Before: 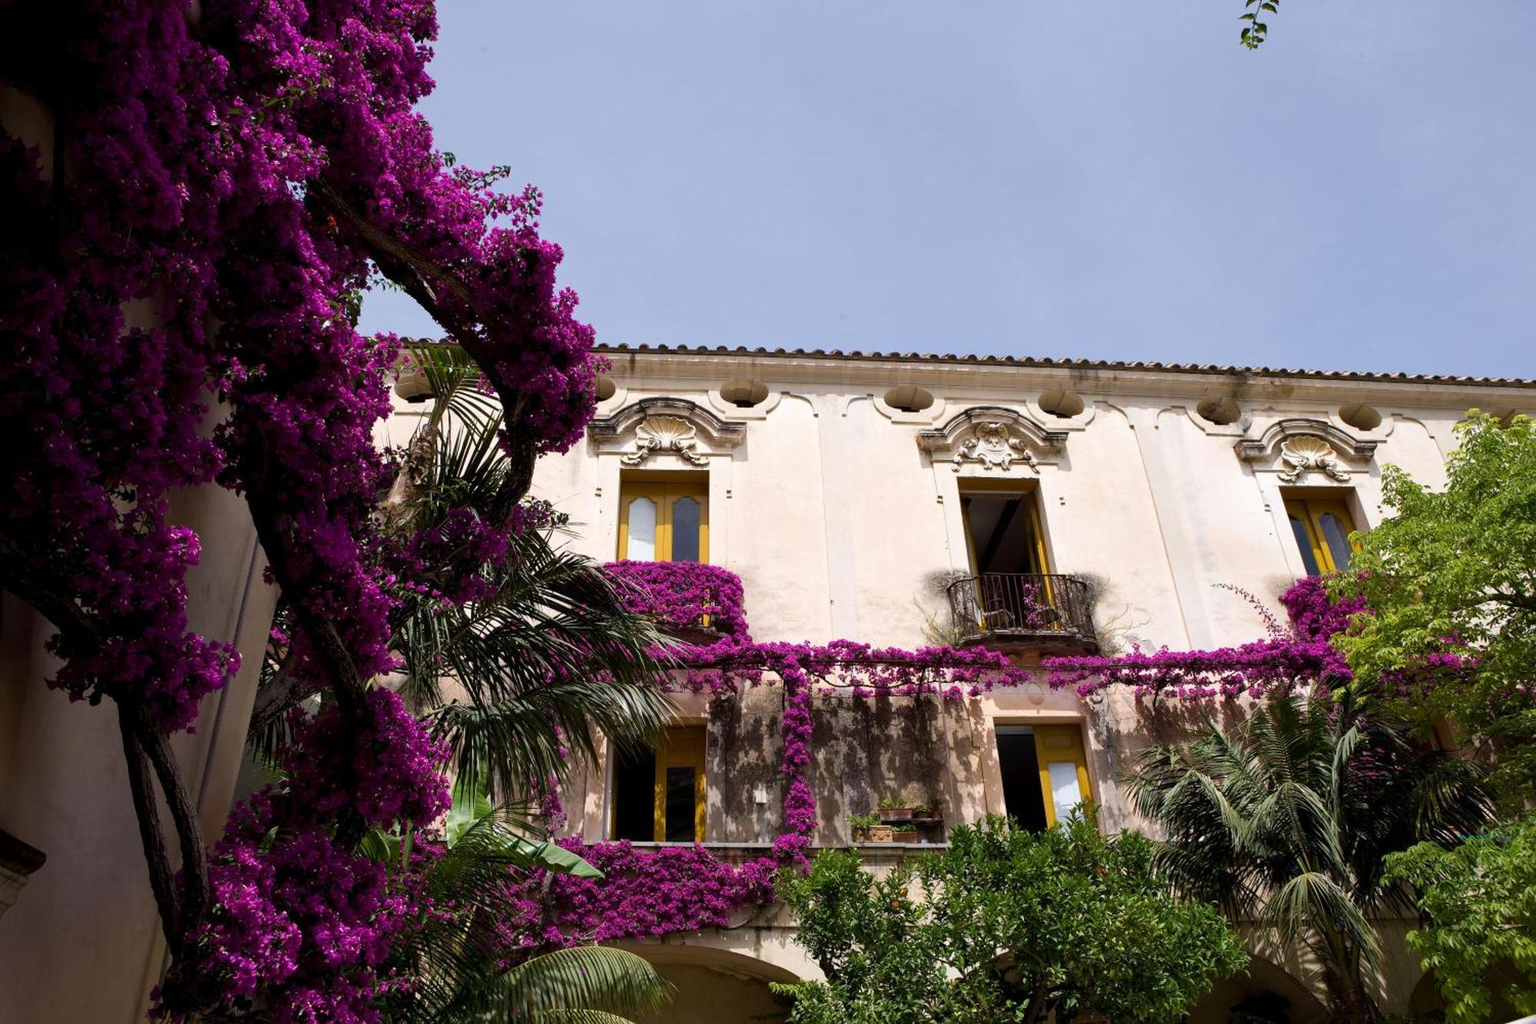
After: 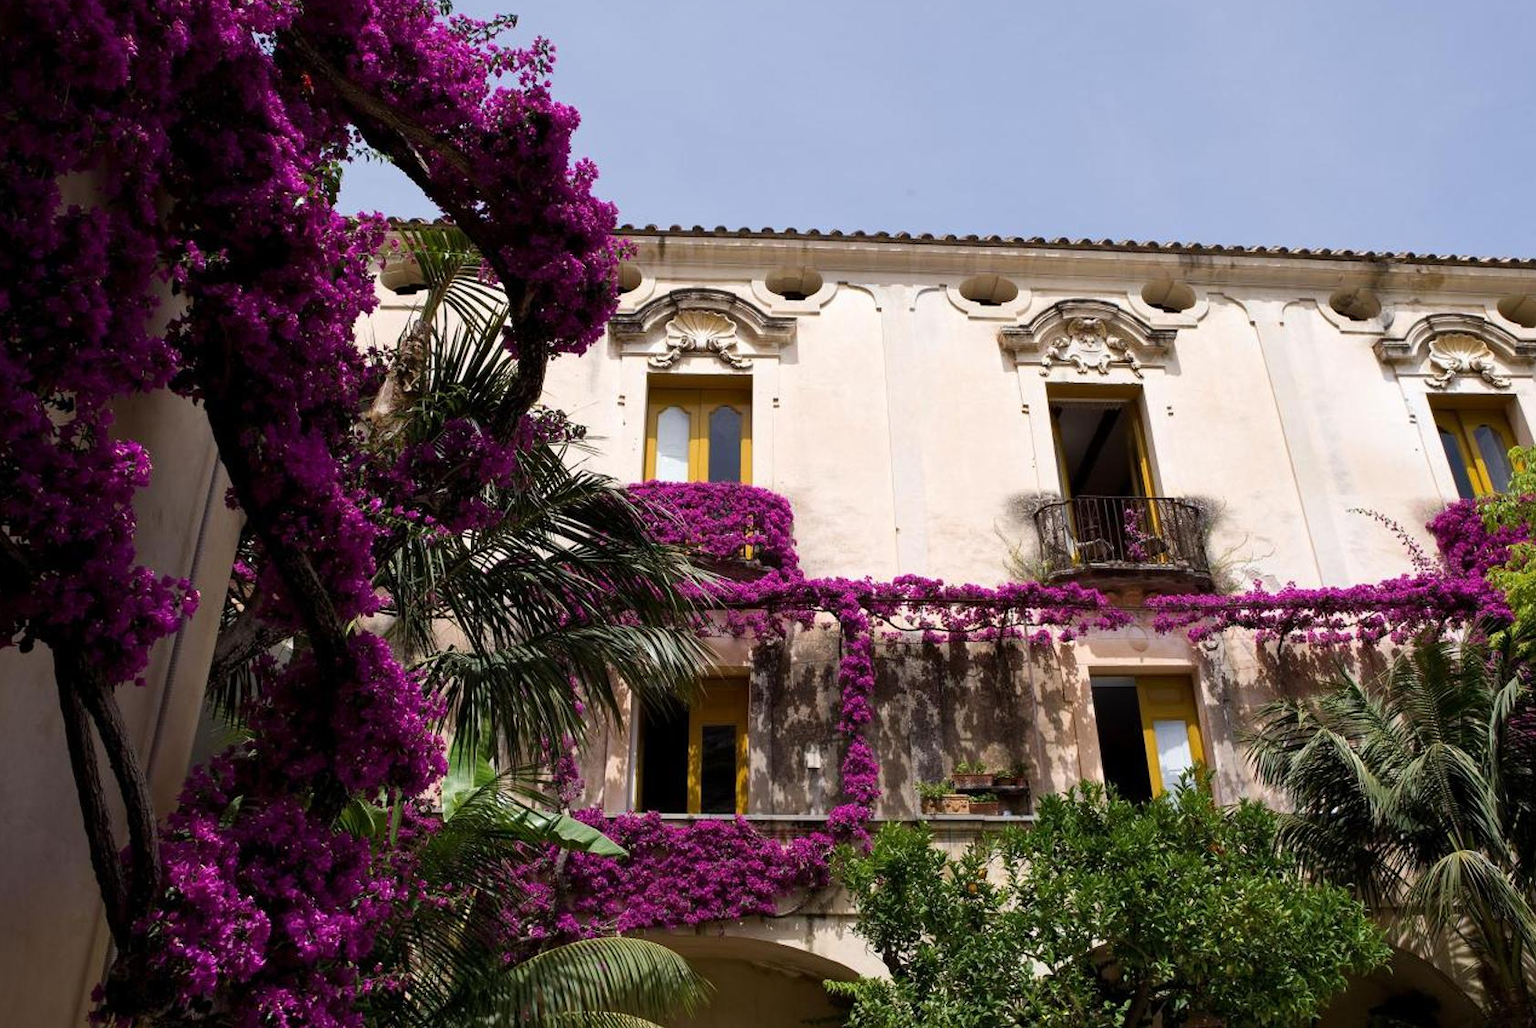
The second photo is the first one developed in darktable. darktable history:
crop and rotate: left 4.773%, top 15.049%, right 10.658%
